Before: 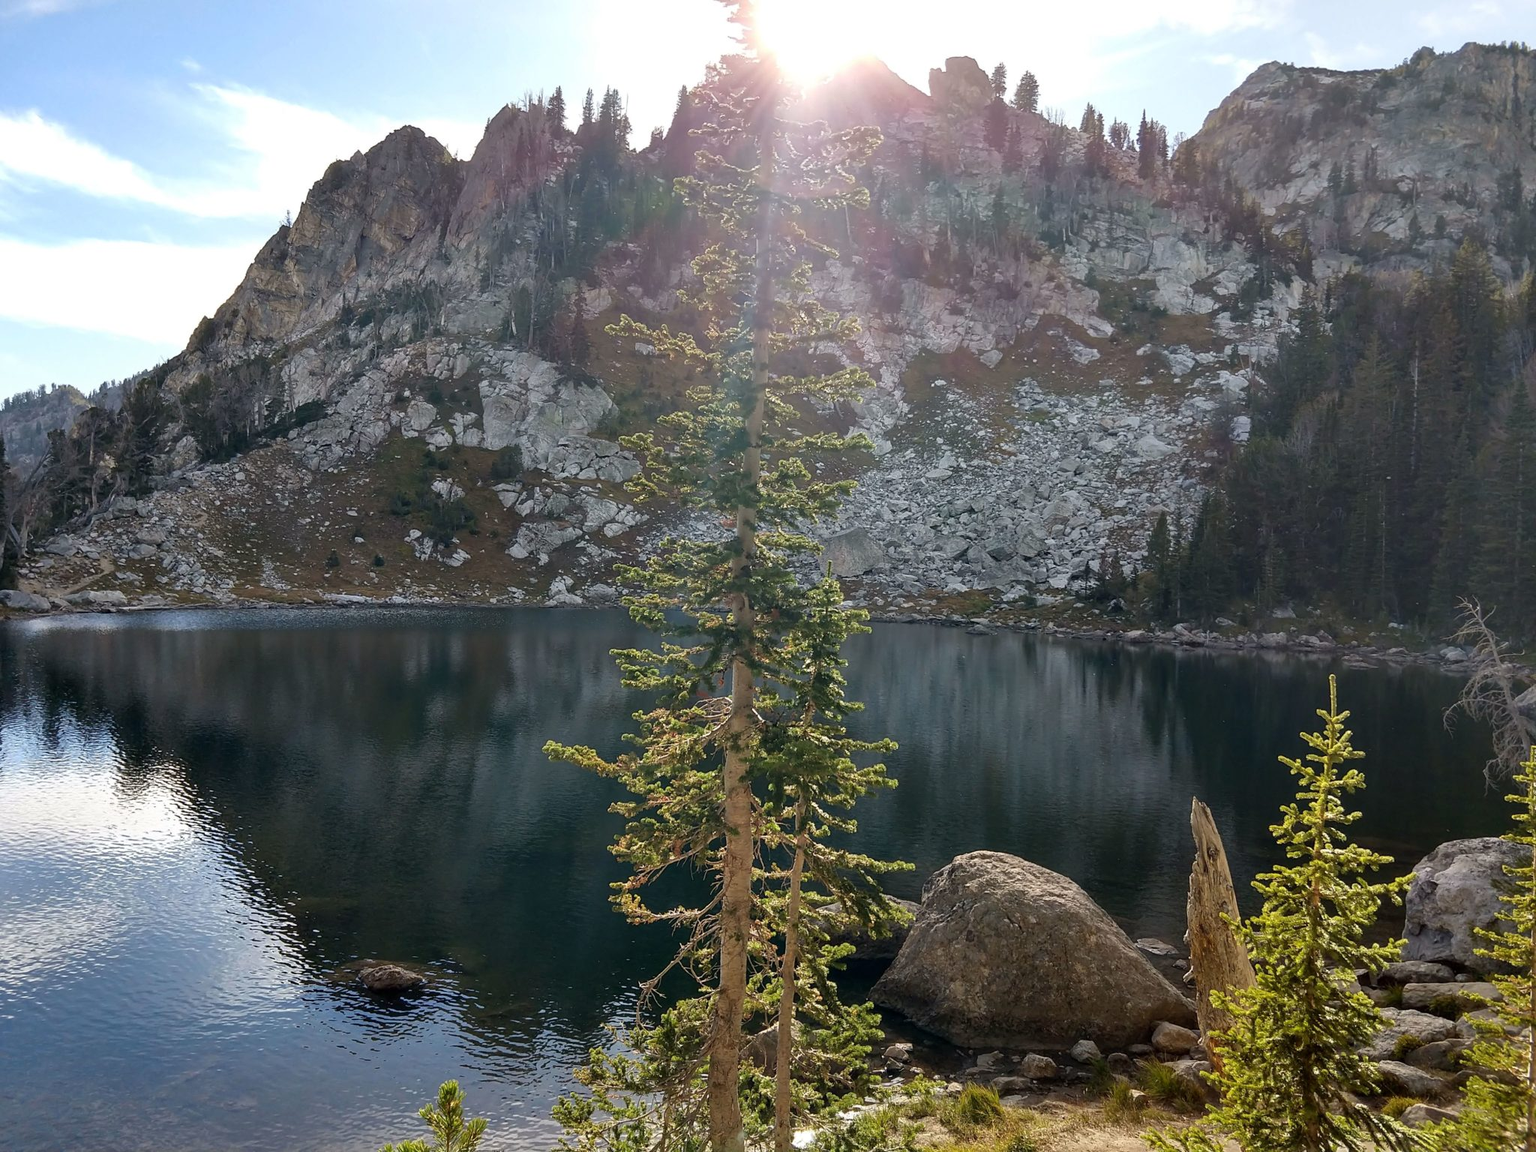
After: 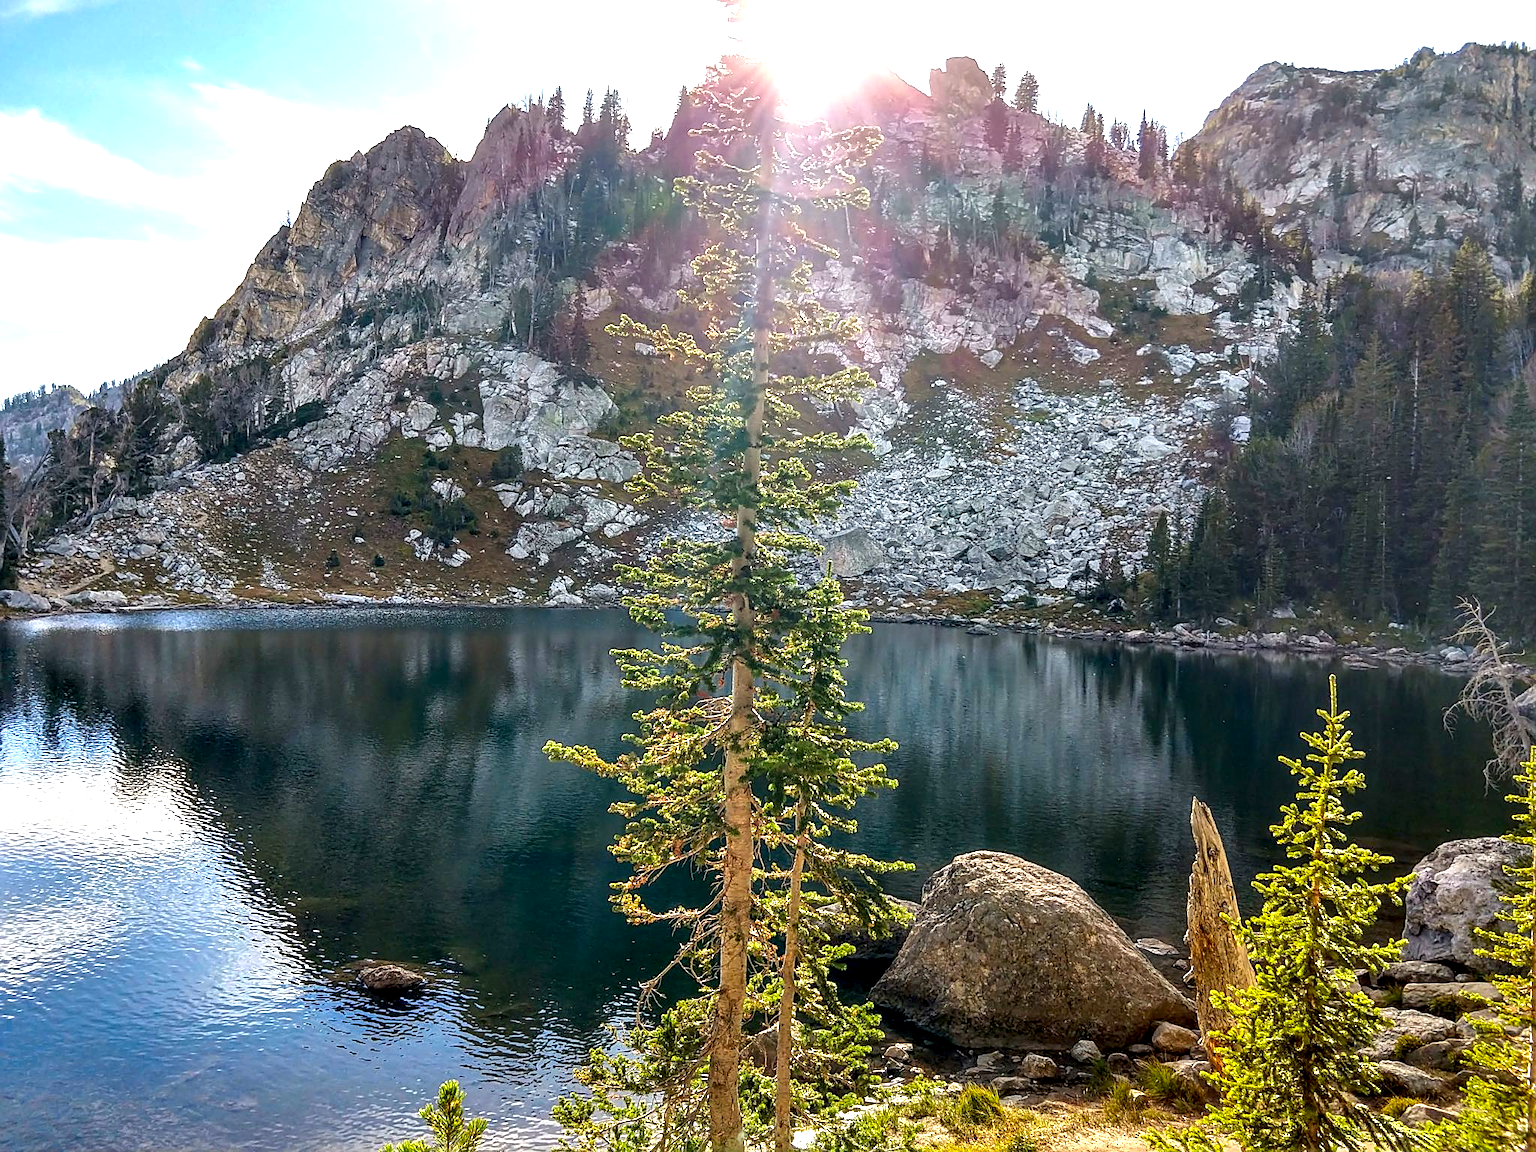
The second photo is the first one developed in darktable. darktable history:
sharpen: on, module defaults
exposure: exposure 0.556 EV, compensate highlight preservation false
local contrast: detail 160%
contrast brightness saturation: saturation 0.5
